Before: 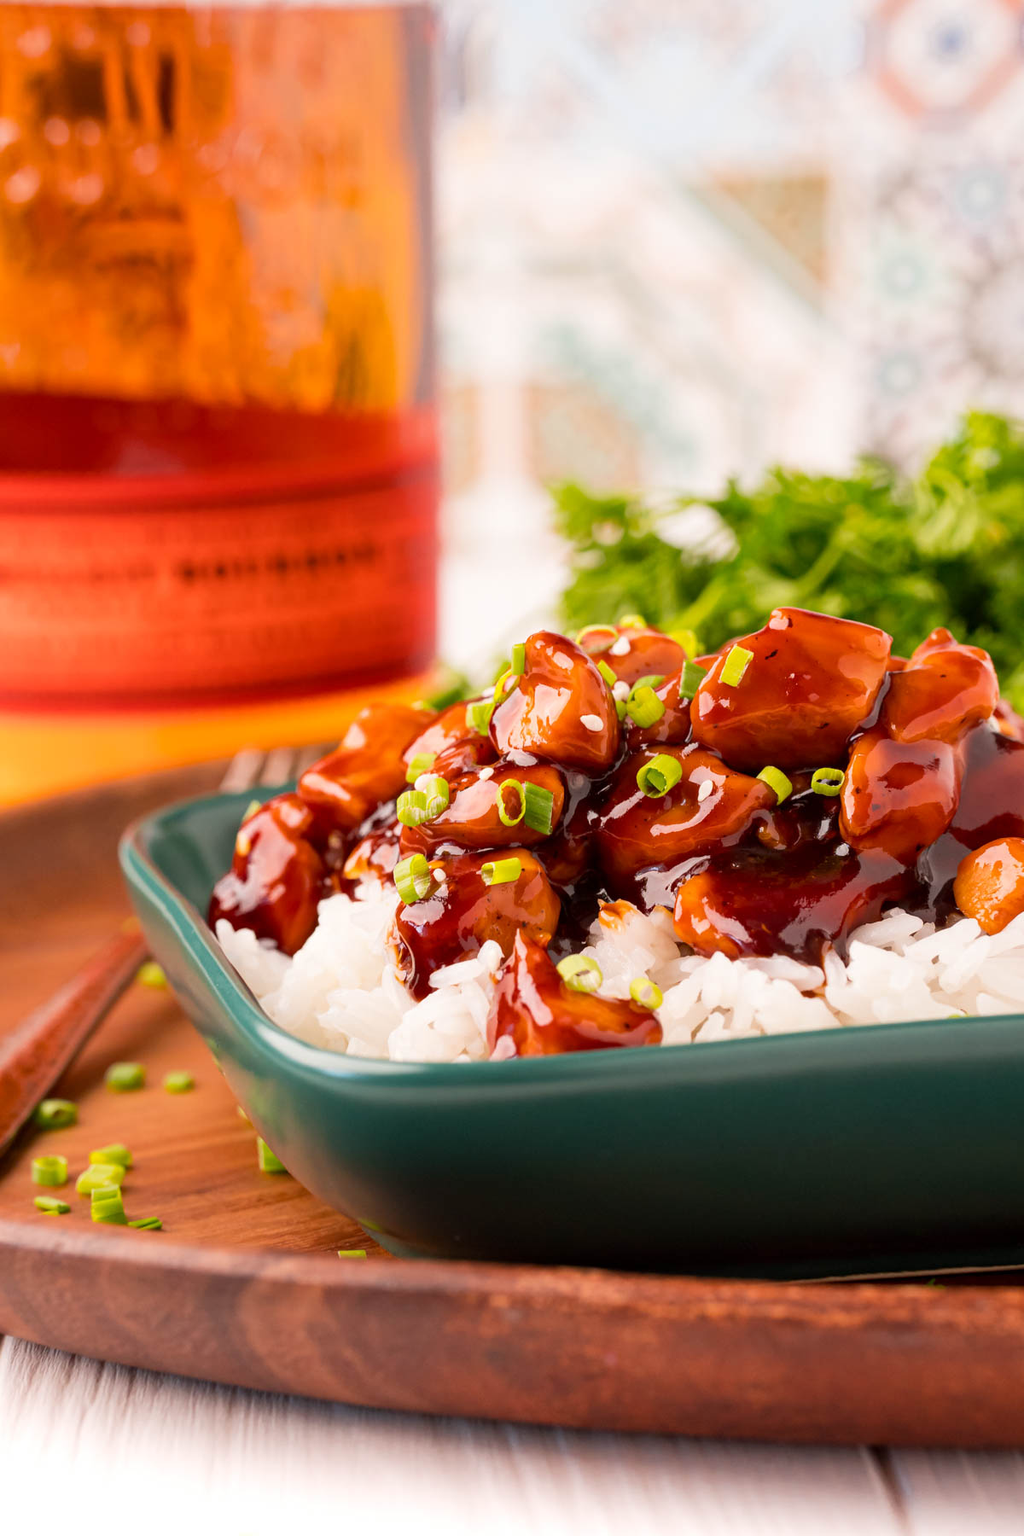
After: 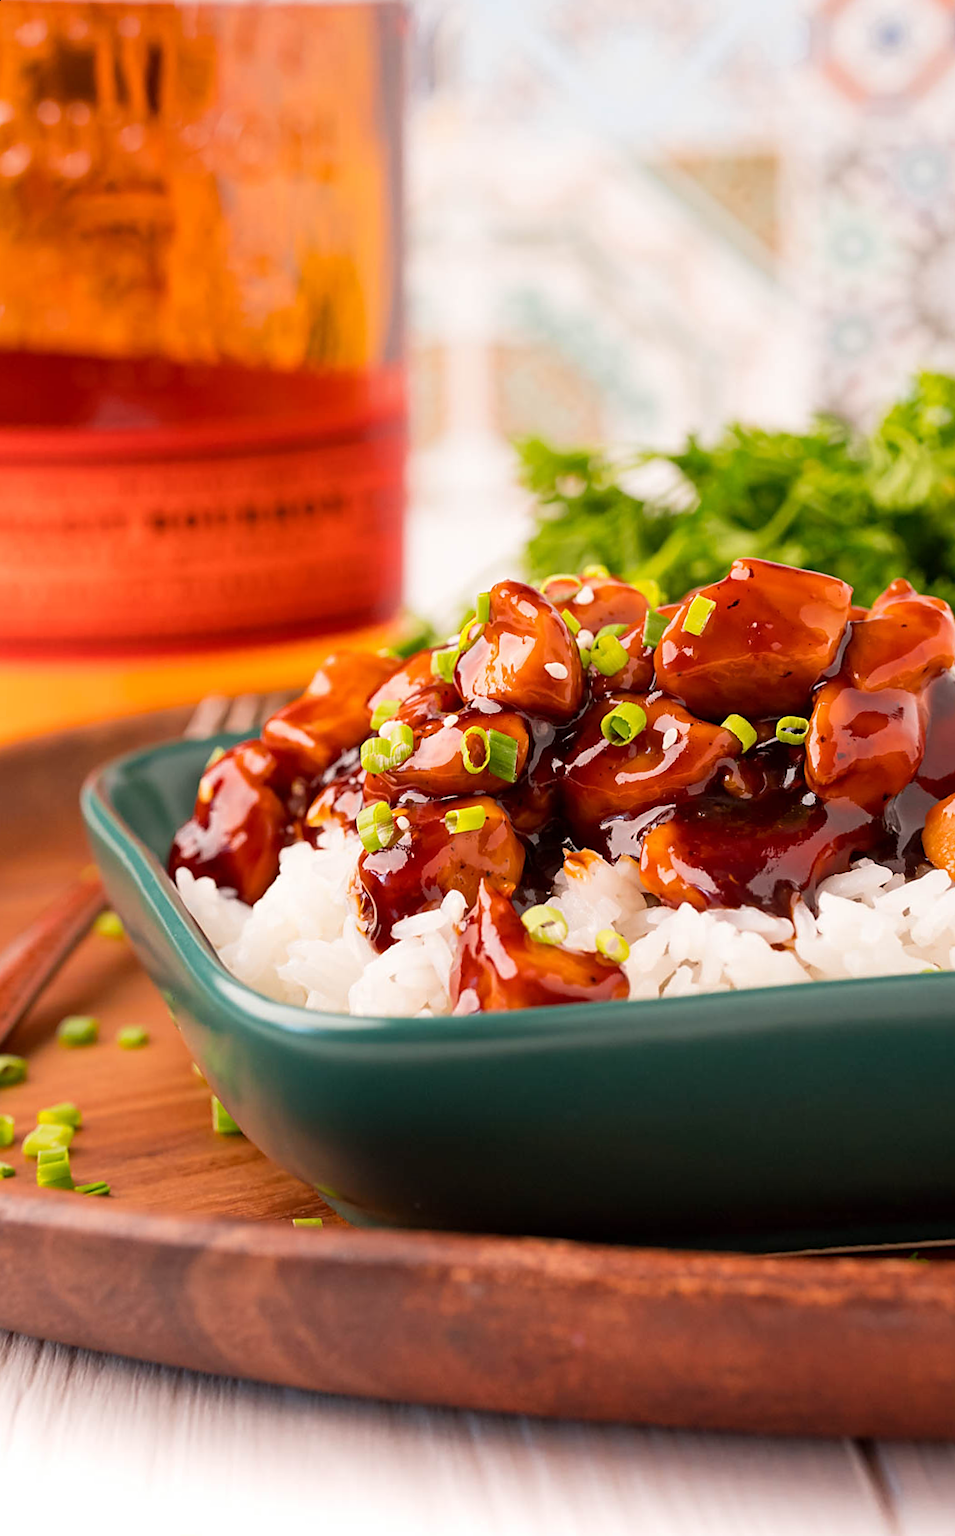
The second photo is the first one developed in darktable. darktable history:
rotate and perspective: rotation 0.215°, lens shift (vertical) -0.139, crop left 0.069, crop right 0.939, crop top 0.002, crop bottom 0.996
sharpen: radius 1.864, amount 0.398, threshold 1.271
